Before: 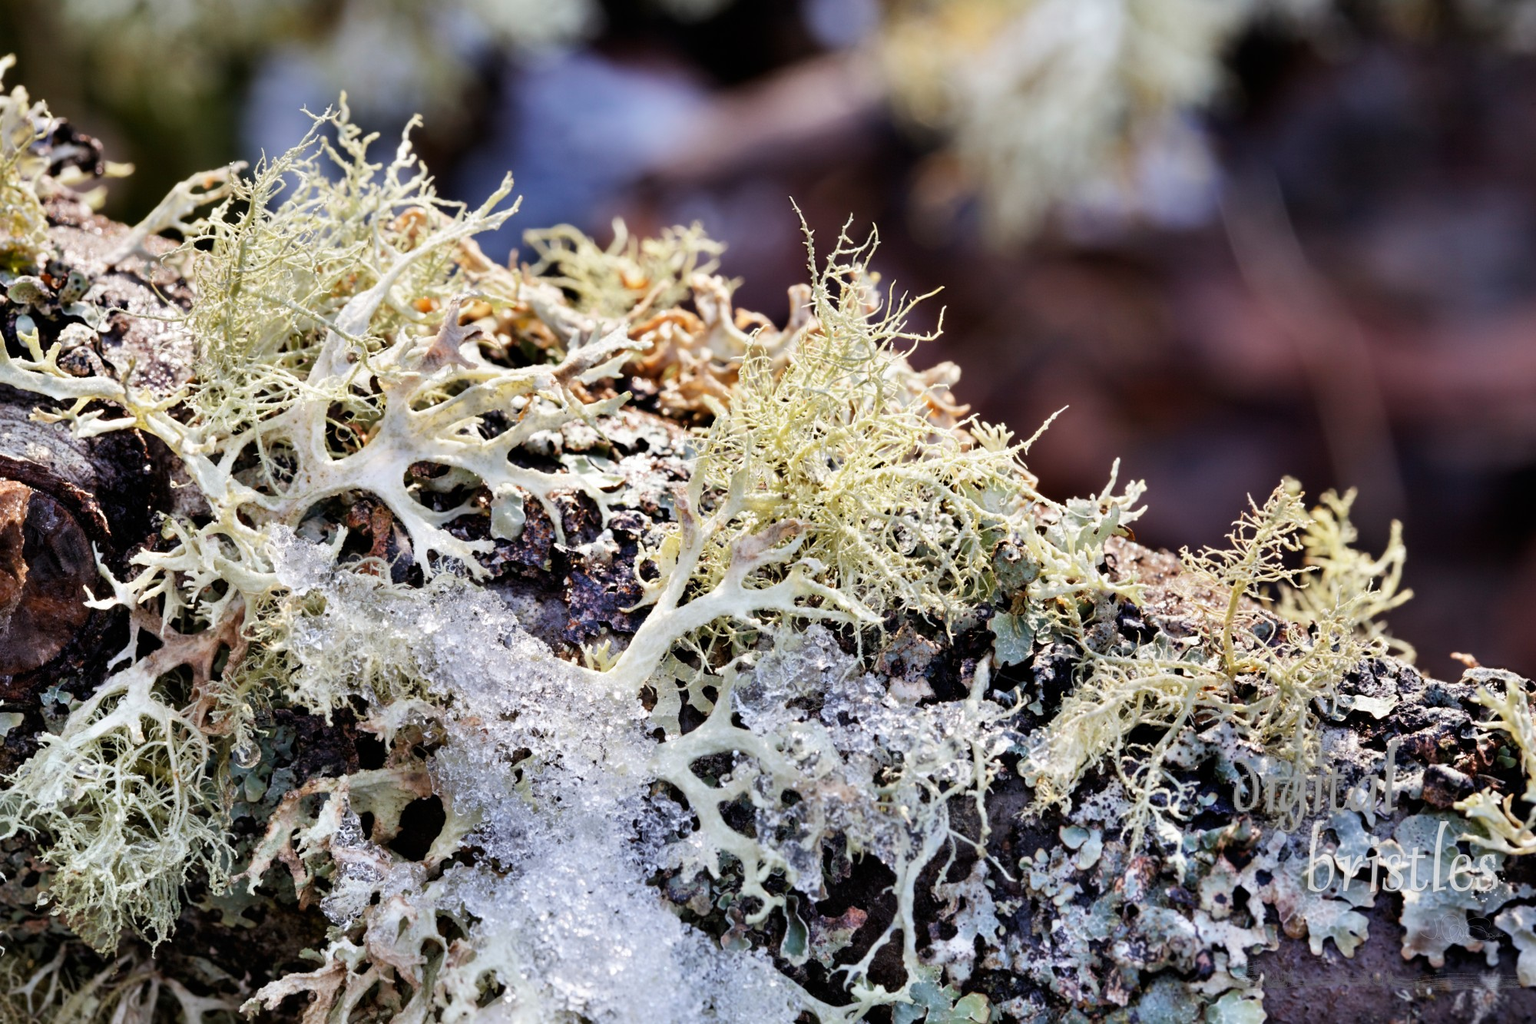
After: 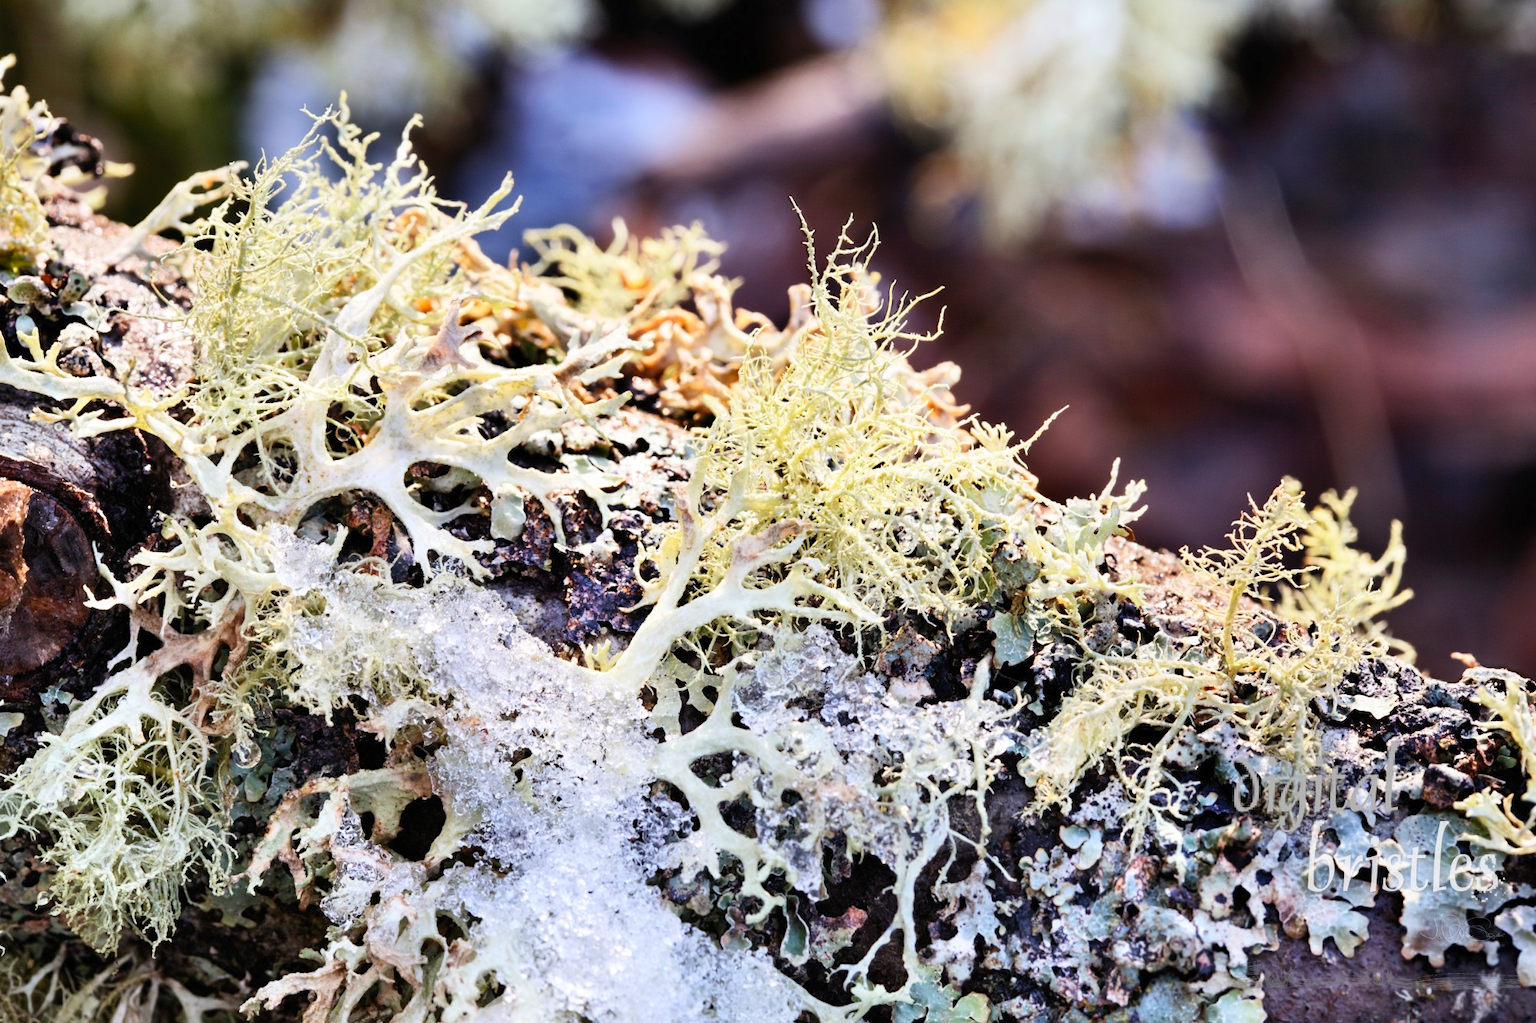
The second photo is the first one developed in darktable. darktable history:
contrast brightness saturation: contrast 0.203, brightness 0.162, saturation 0.218
